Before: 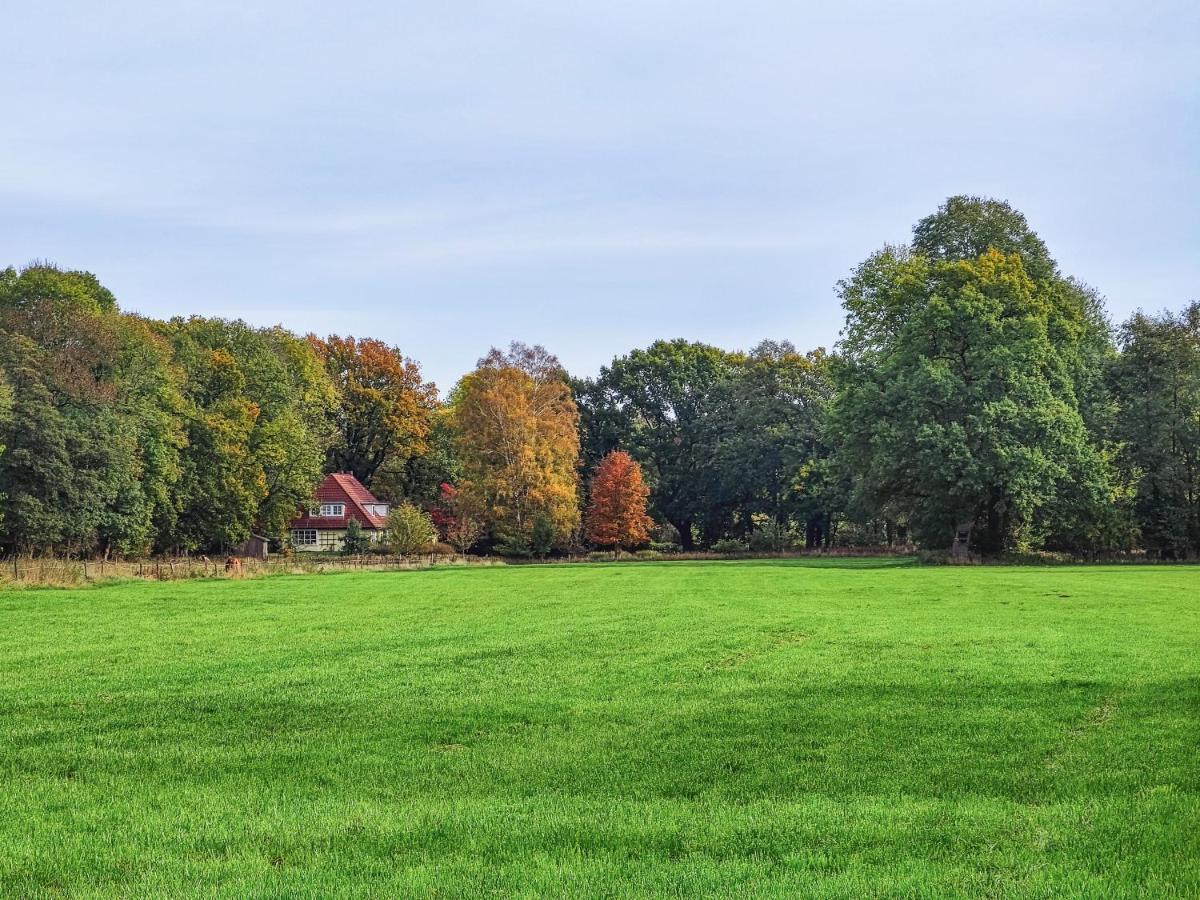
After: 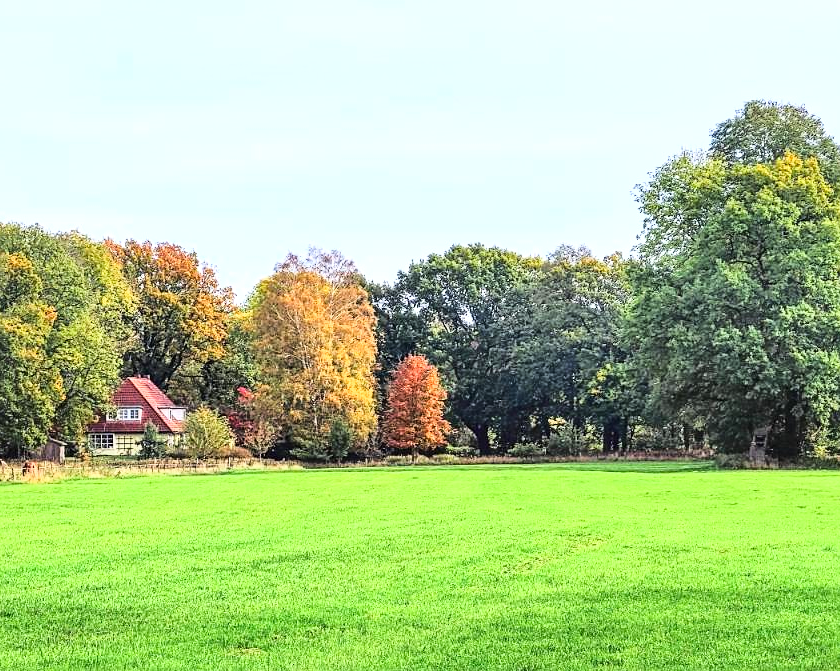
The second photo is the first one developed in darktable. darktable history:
base curve: curves: ch0 [(0, 0) (0.028, 0.03) (0.121, 0.232) (0.46, 0.748) (0.859, 0.968) (1, 1)]
exposure: black level correction 0.001, exposure 0.5 EV, compensate highlight preservation false
sharpen: radius 1.294, amount 0.302, threshold 0.092
crop and rotate: left 16.95%, top 10.702%, right 13.04%, bottom 14.715%
